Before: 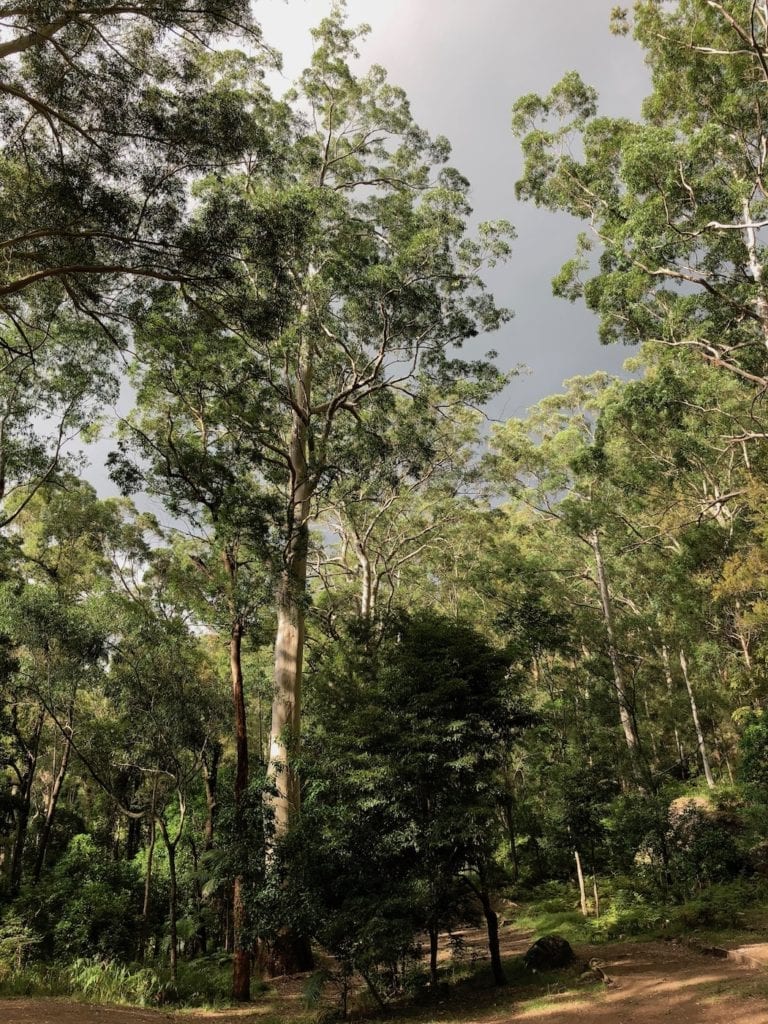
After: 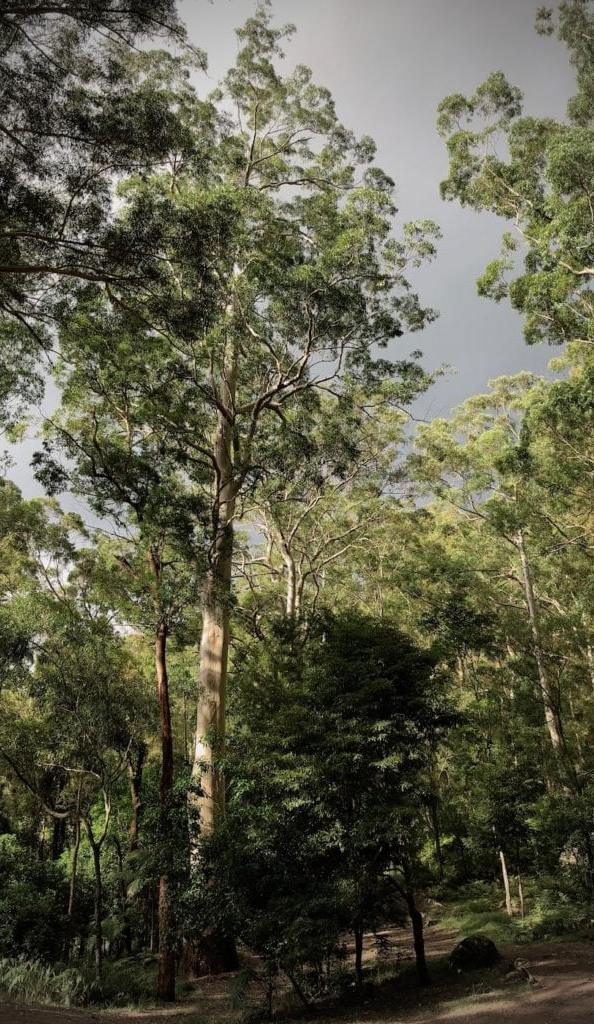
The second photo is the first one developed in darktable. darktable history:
vignetting: fall-off start 75%, brightness -0.692, width/height ratio 1.084
crop: left 9.88%, right 12.664%
